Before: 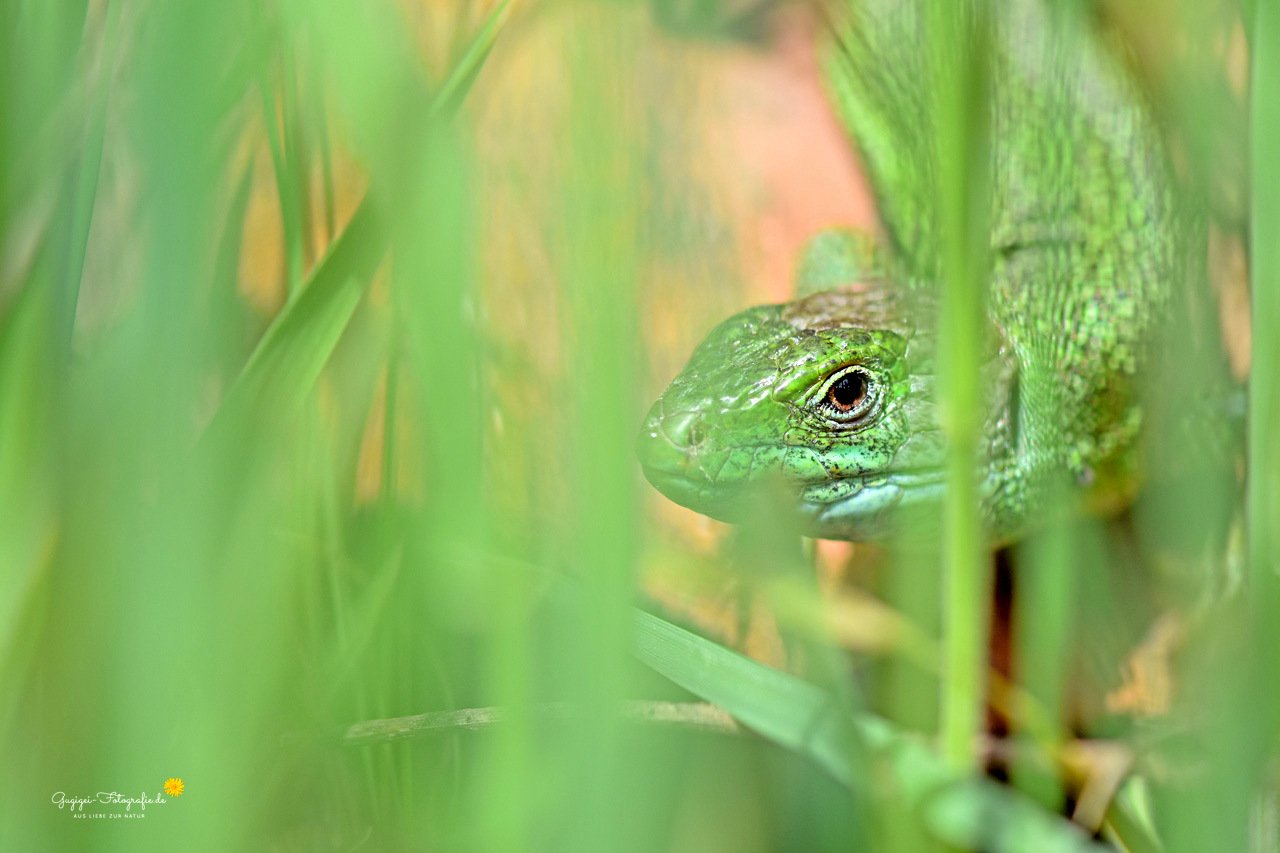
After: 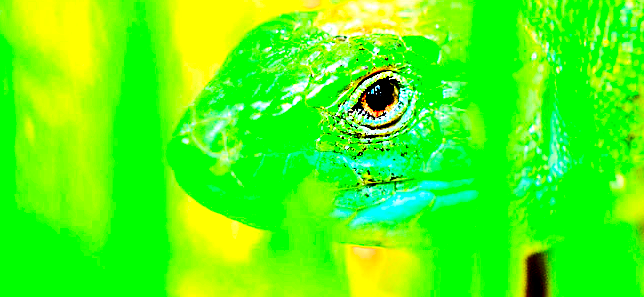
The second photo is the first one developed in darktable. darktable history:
contrast brightness saturation: contrast 0.26, brightness 0.018, saturation 0.88
color balance rgb: highlights gain › luminance 16.319%, highlights gain › chroma 2.889%, highlights gain › hue 260.74°, perceptual saturation grading › global saturation 34.643%, perceptual saturation grading › highlights -25.766%, perceptual saturation grading › shadows 24.612%, perceptual brilliance grading › global brilliance 9.294%, perceptual brilliance grading › shadows 14.332%, global vibrance 20%
crop: left 36.575%, top 34.534%, right 13.101%, bottom 30.573%
sharpen: on, module defaults
base curve: curves: ch0 [(0, 0) (0.472, 0.508) (1, 1)]
tone equalizer: -7 EV 0.142 EV, -6 EV 0.627 EV, -5 EV 1.15 EV, -4 EV 1.32 EV, -3 EV 1.14 EV, -2 EV 0.6 EV, -1 EV 0.164 EV, edges refinement/feathering 500, mask exposure compensation -1.57 EV, preserve details no
contrast equalizer: y [[0.5, 0.5, 0.472, 0.5, 0.5, 0.5], [0.5 ×6], [0.5 ×6], [0 ×6], [0 ×6]], mix -0.99
